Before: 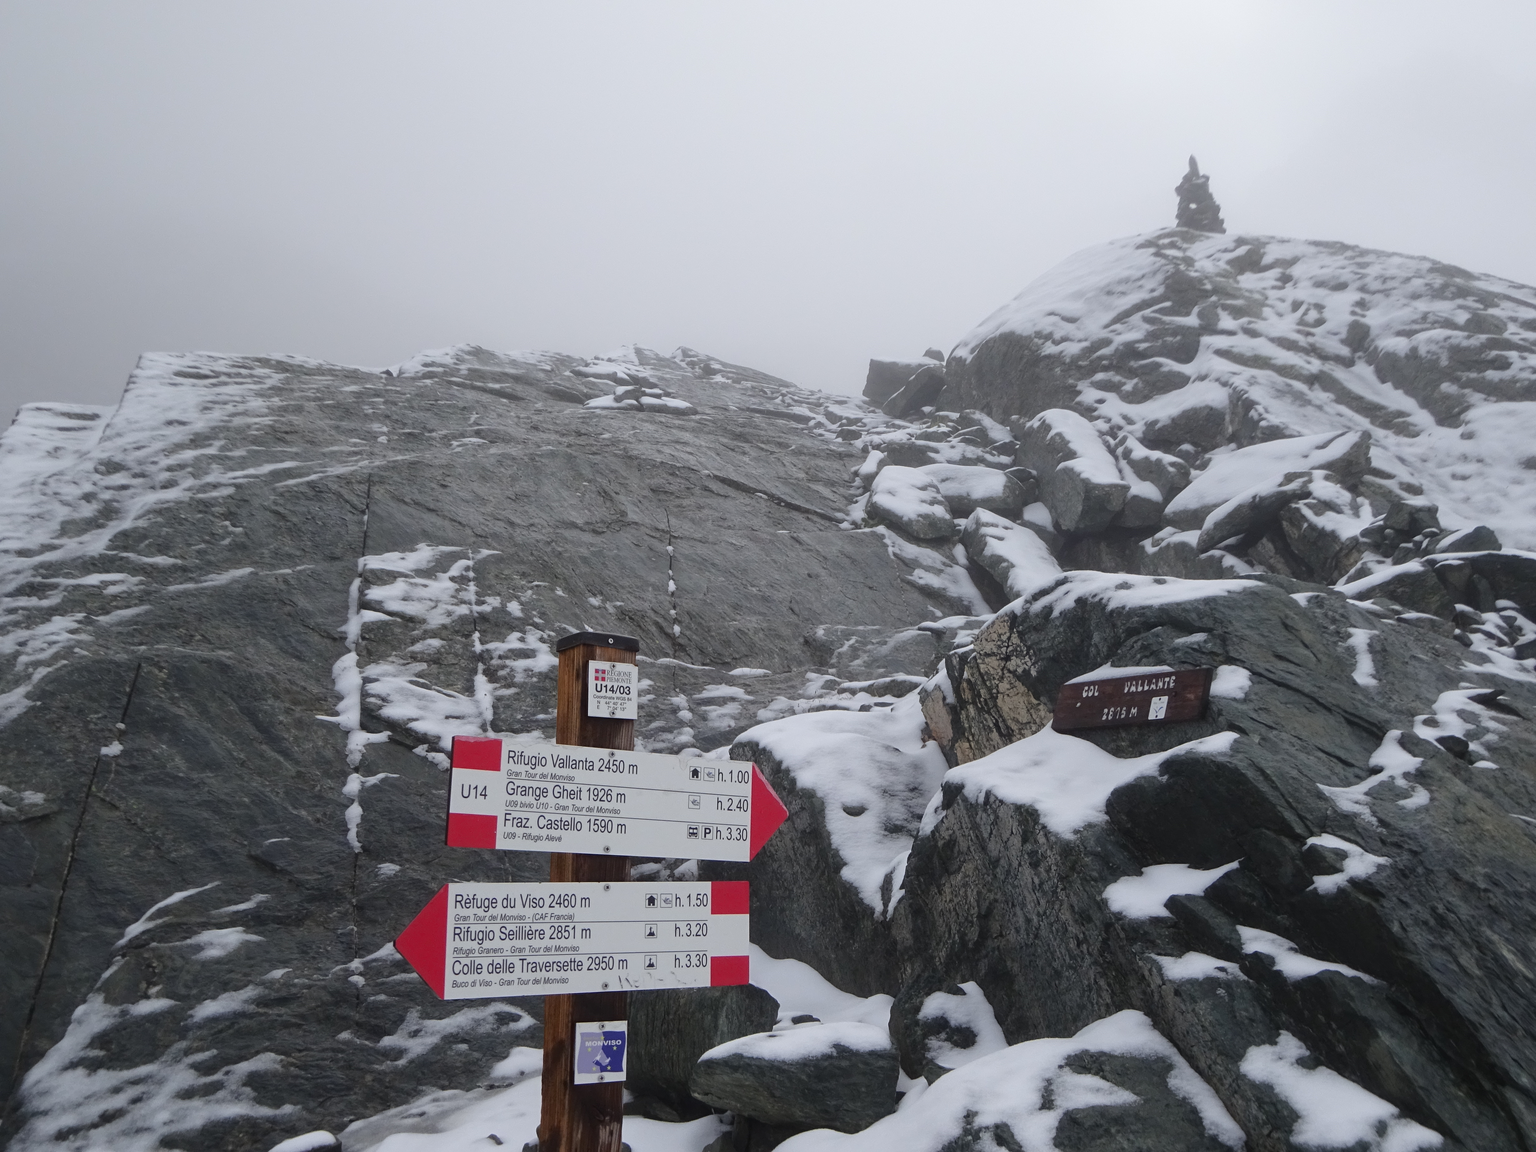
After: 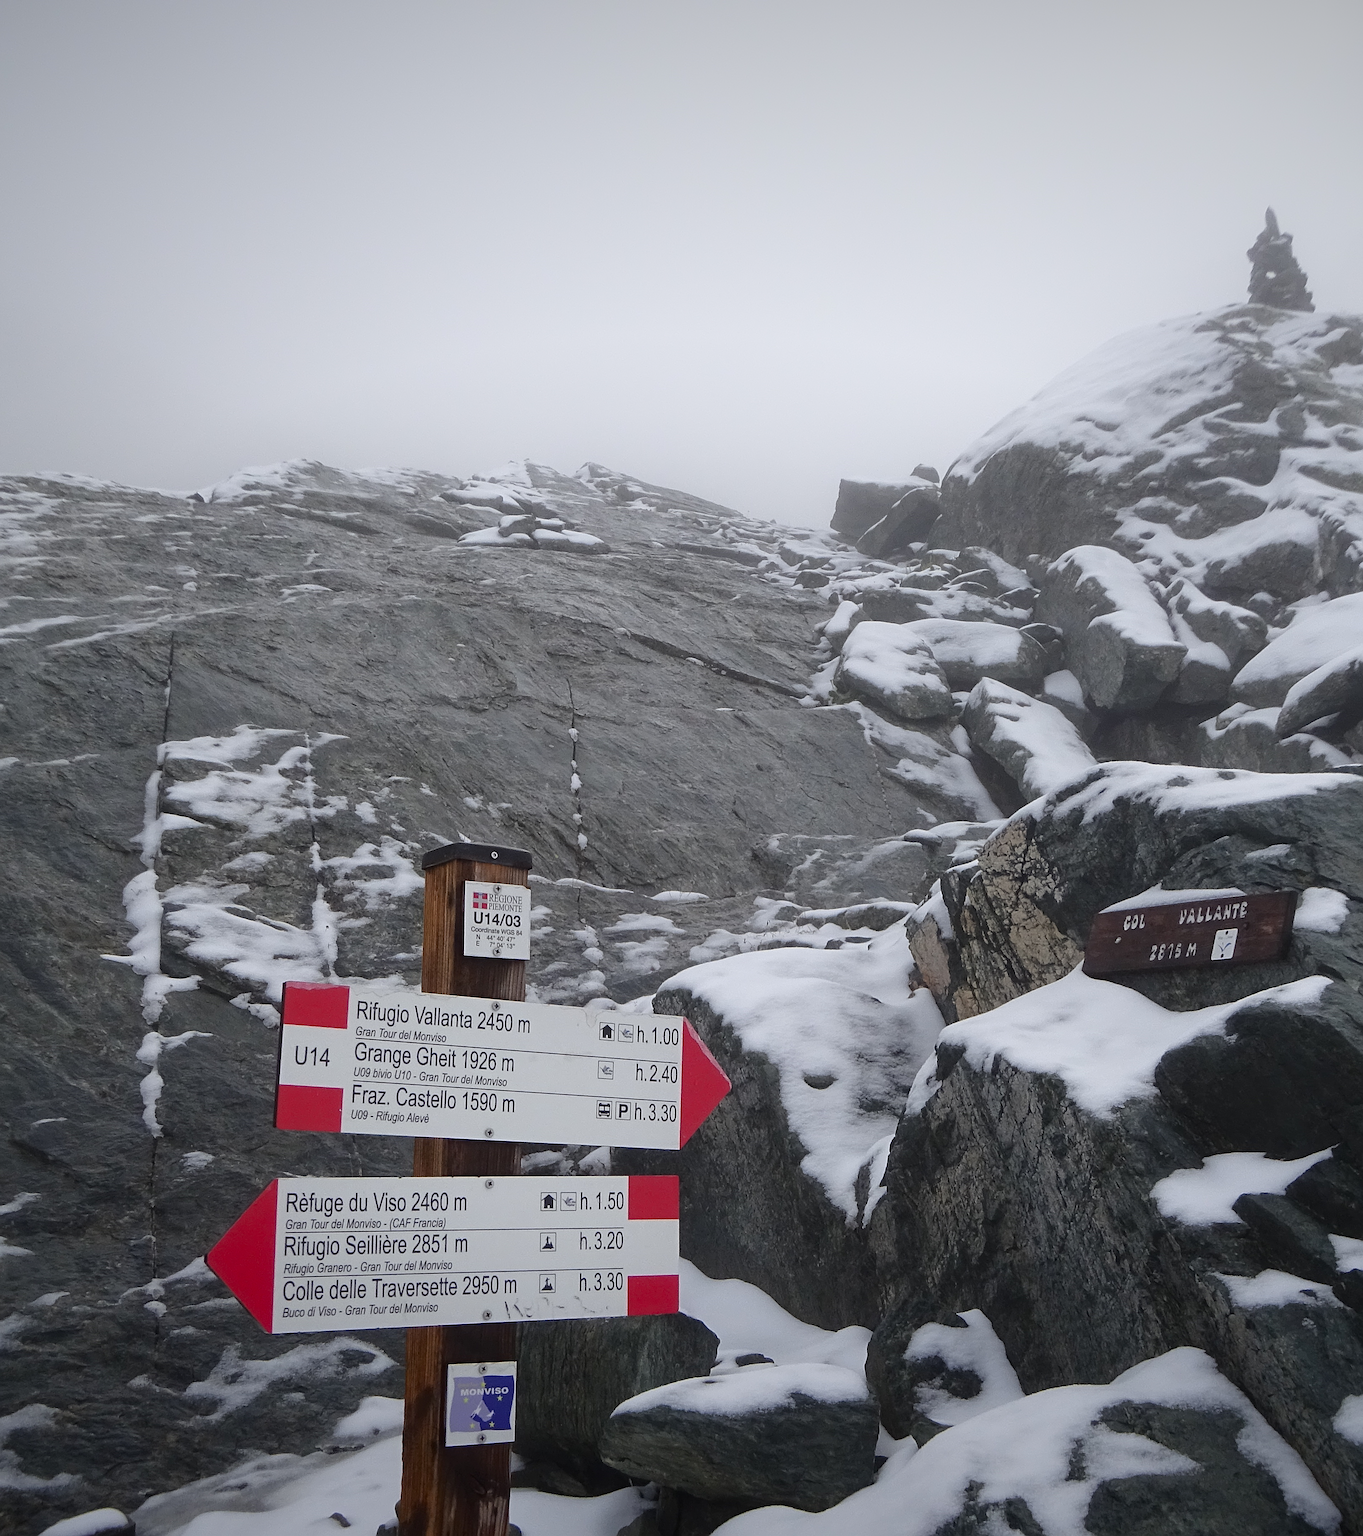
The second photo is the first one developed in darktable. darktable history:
sharpen: on, module defaults
crop and rotate: left 15.647%, right 17.807%
vignetting: fall-off start 98.5%, fall-off radius 98.91%, saturation 0.369, width/height ratio 1.426
shadows and highlights: shadows -0.644, highlights 41.27
